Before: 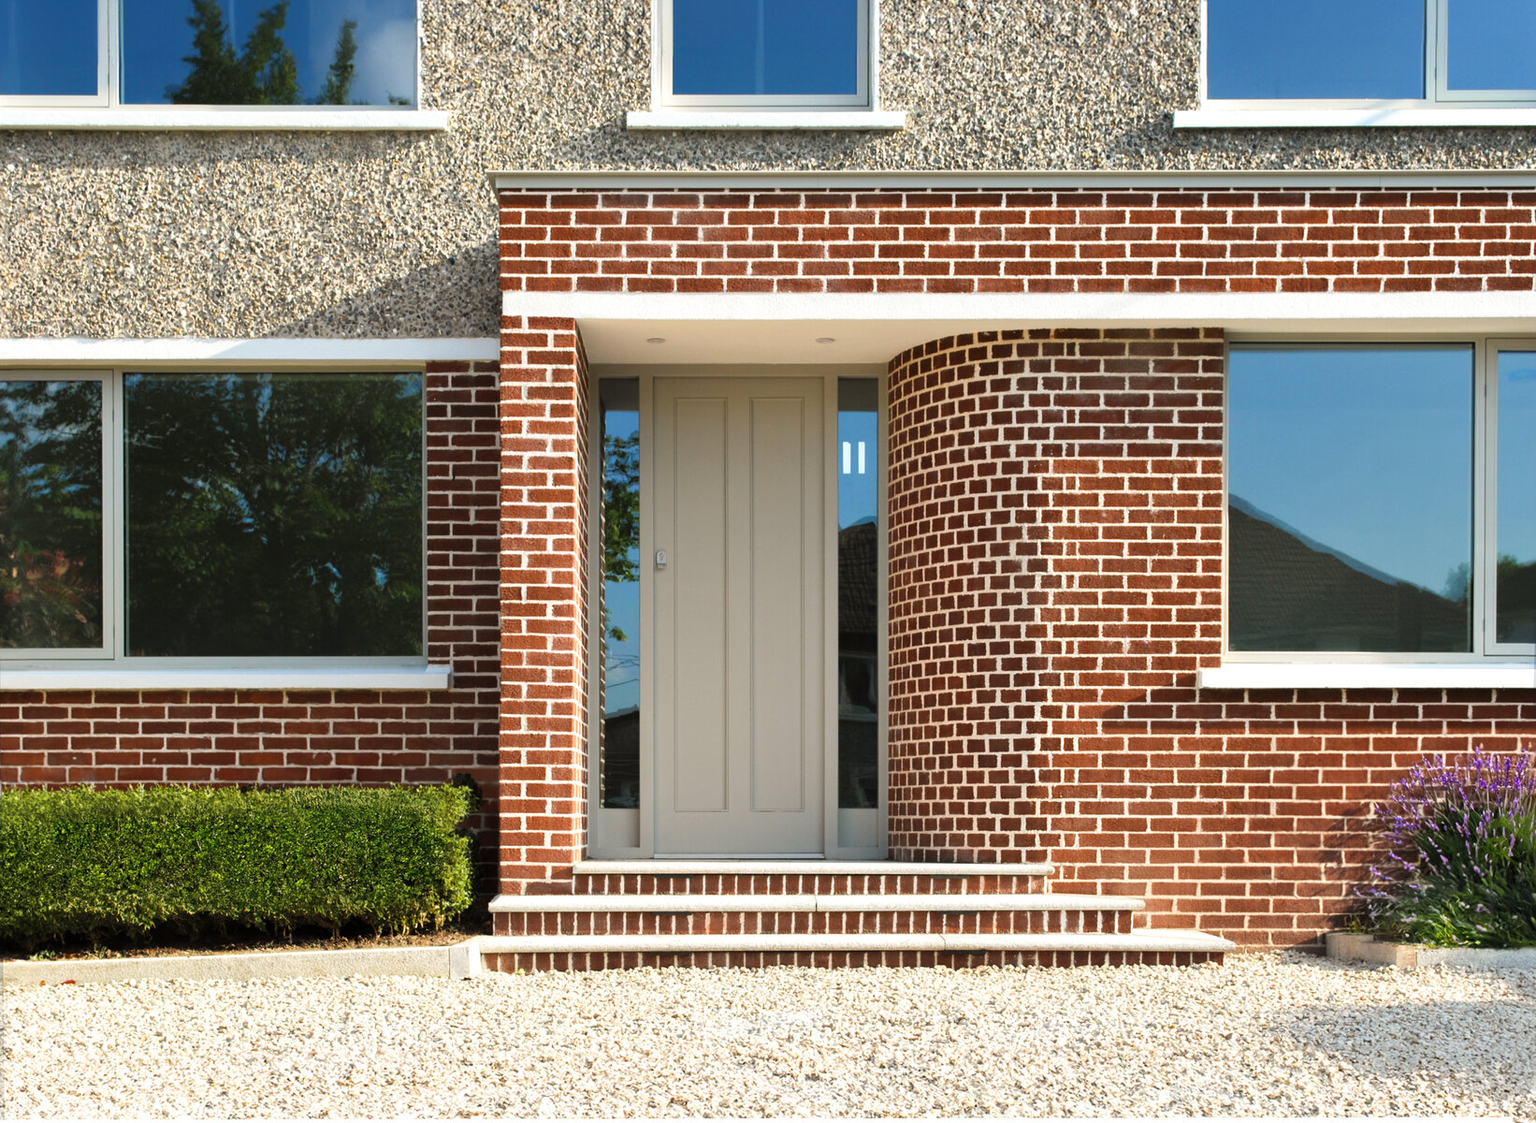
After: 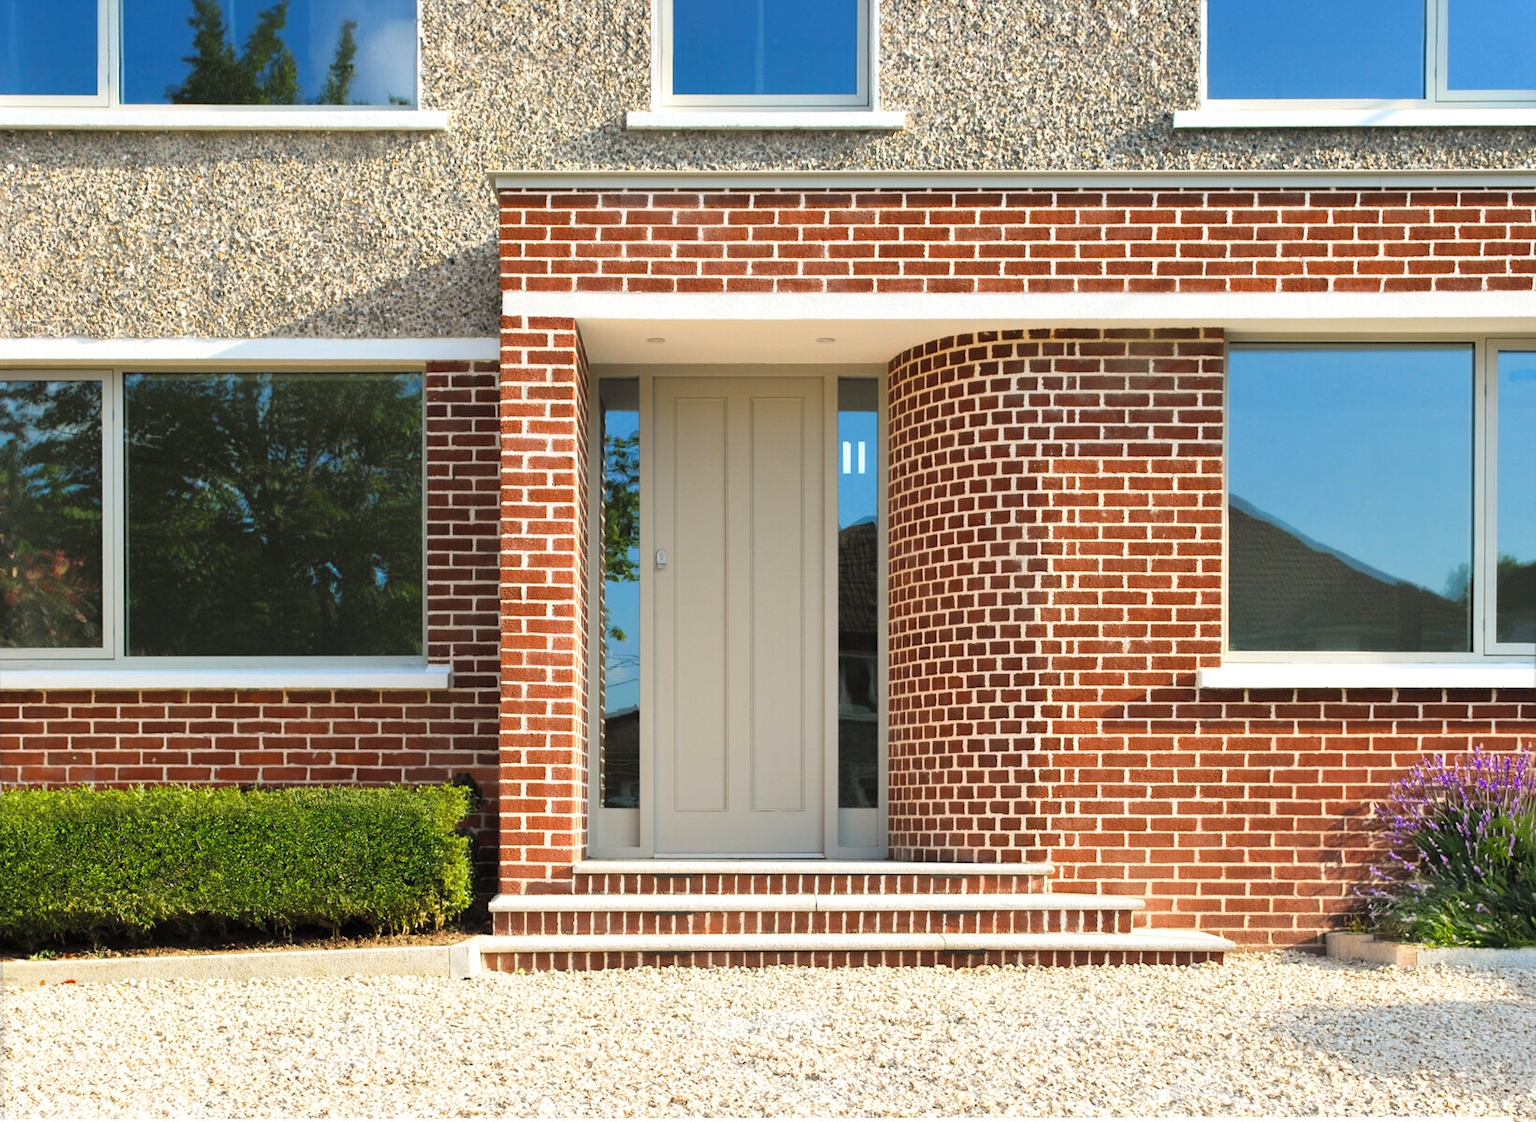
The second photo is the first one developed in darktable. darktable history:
contrast brightness saturation: brightness 0.094, saturation 0.192
